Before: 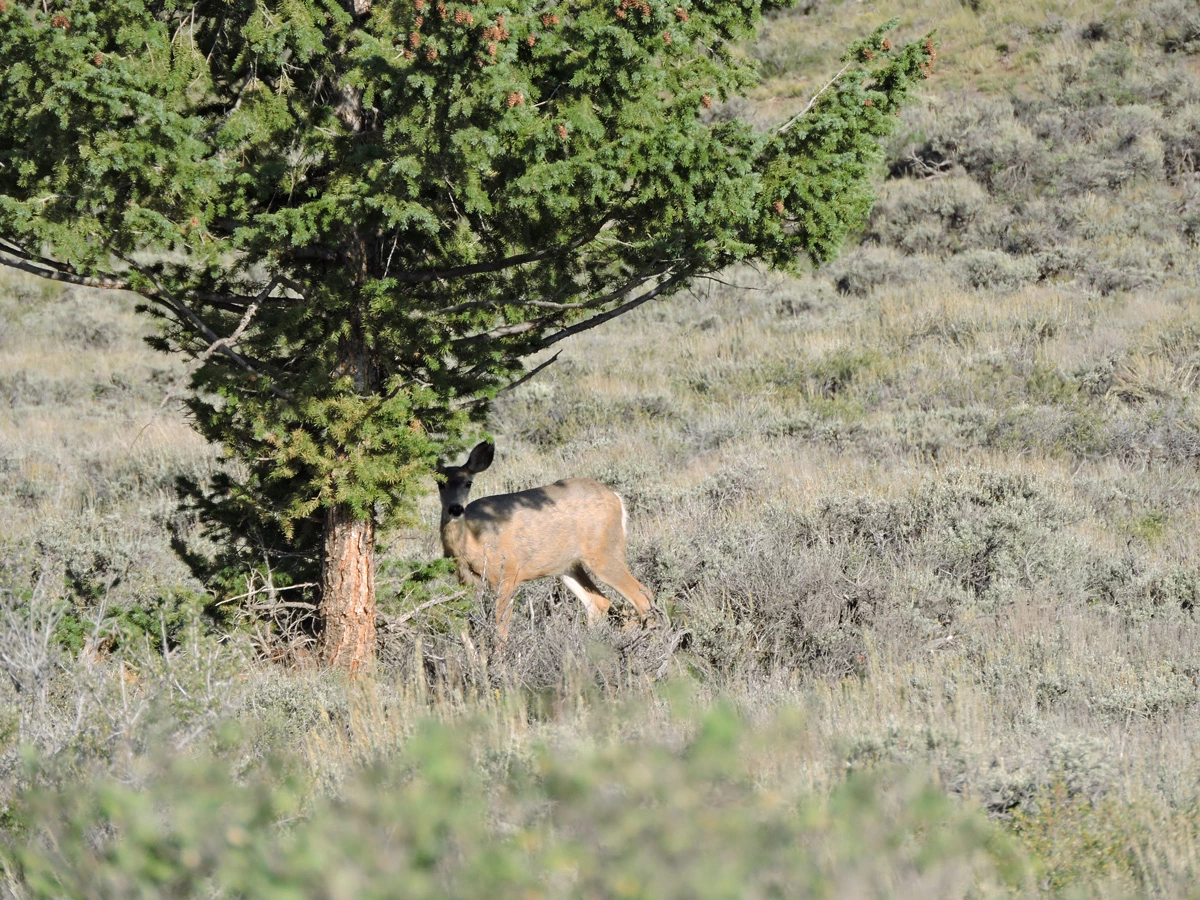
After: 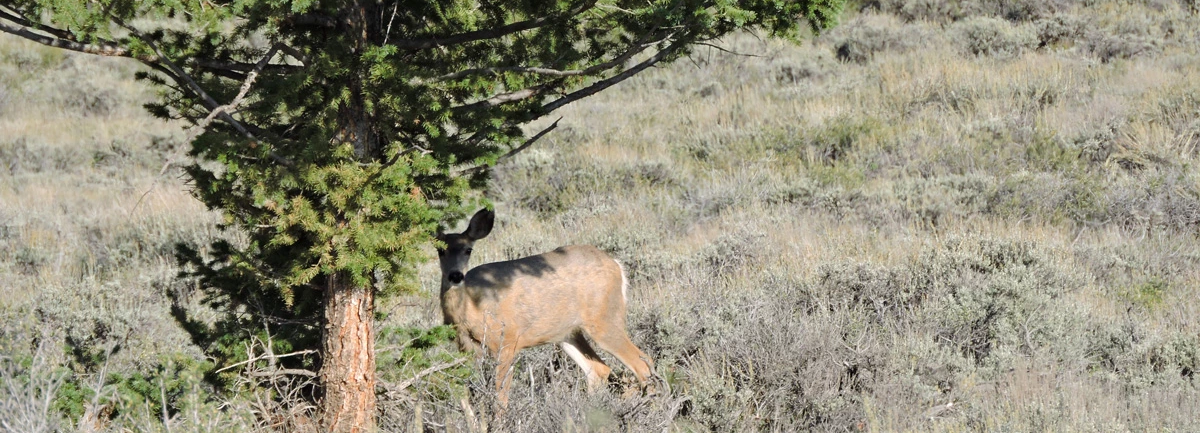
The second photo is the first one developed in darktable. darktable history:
crop and rotate: top 25.981%, bottom 25.812%
